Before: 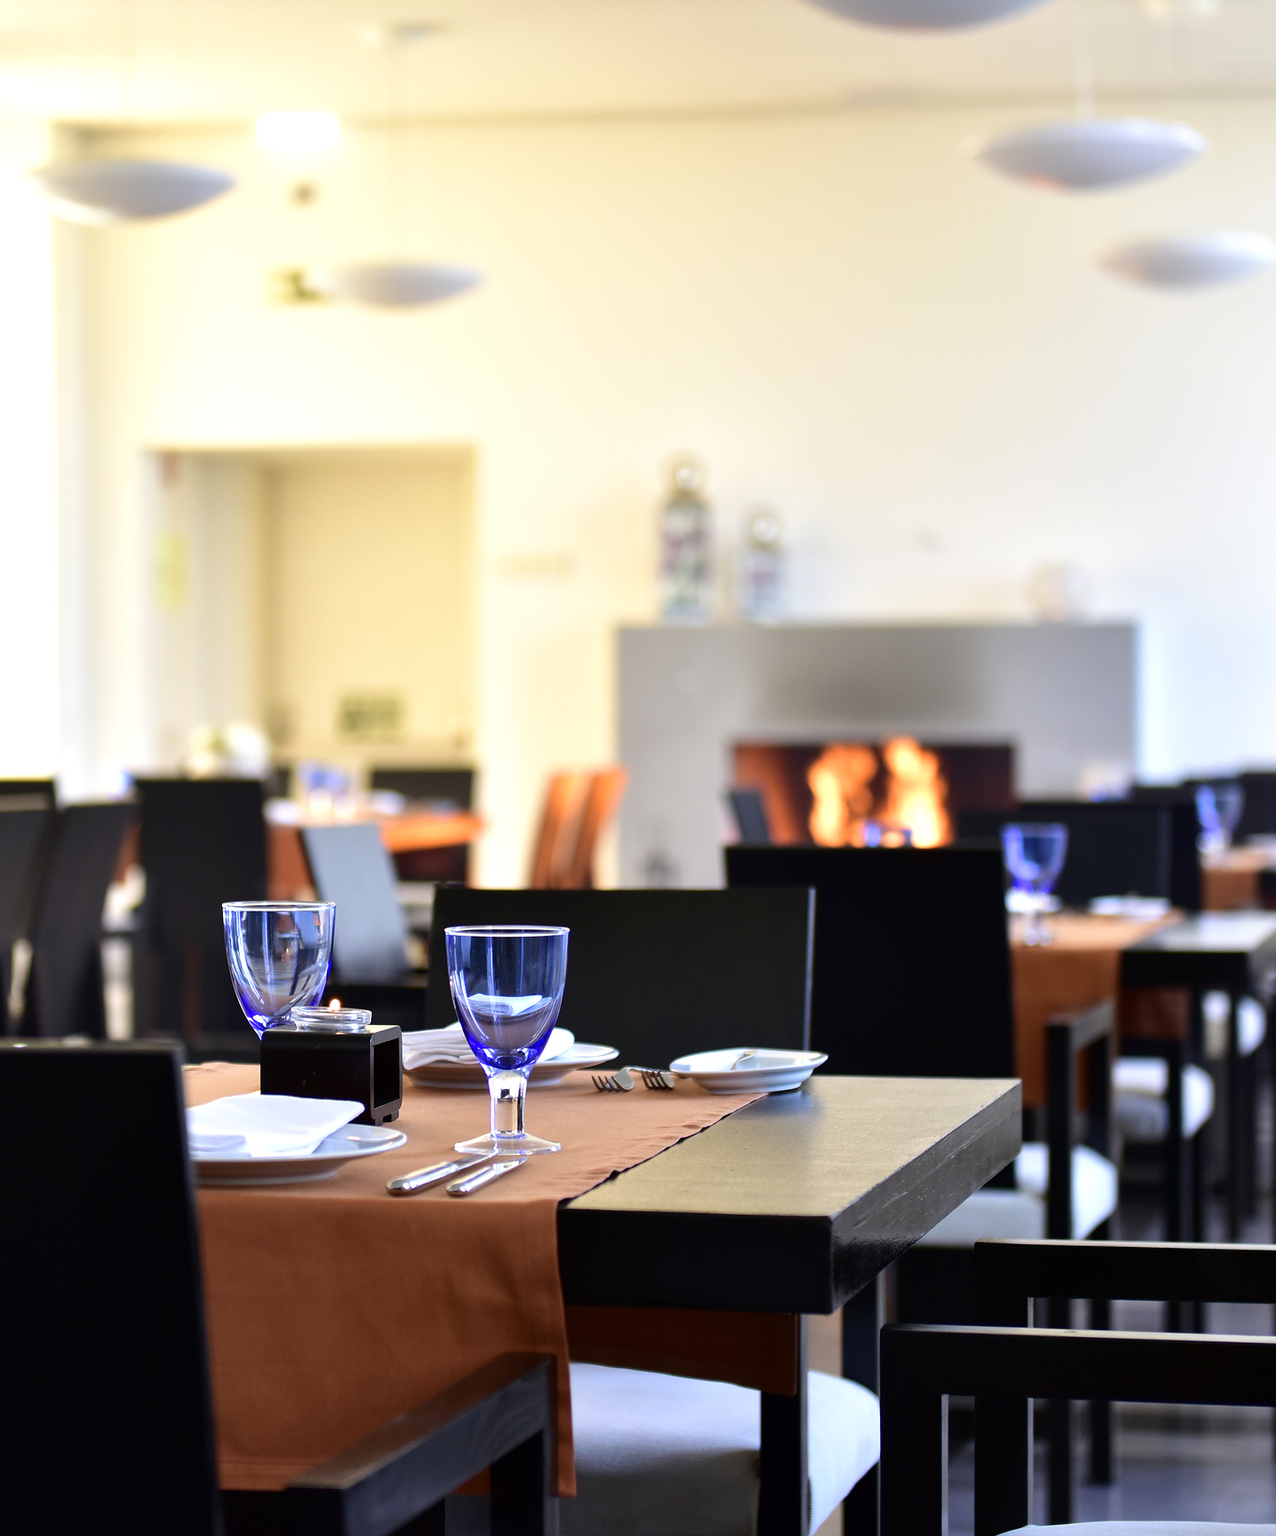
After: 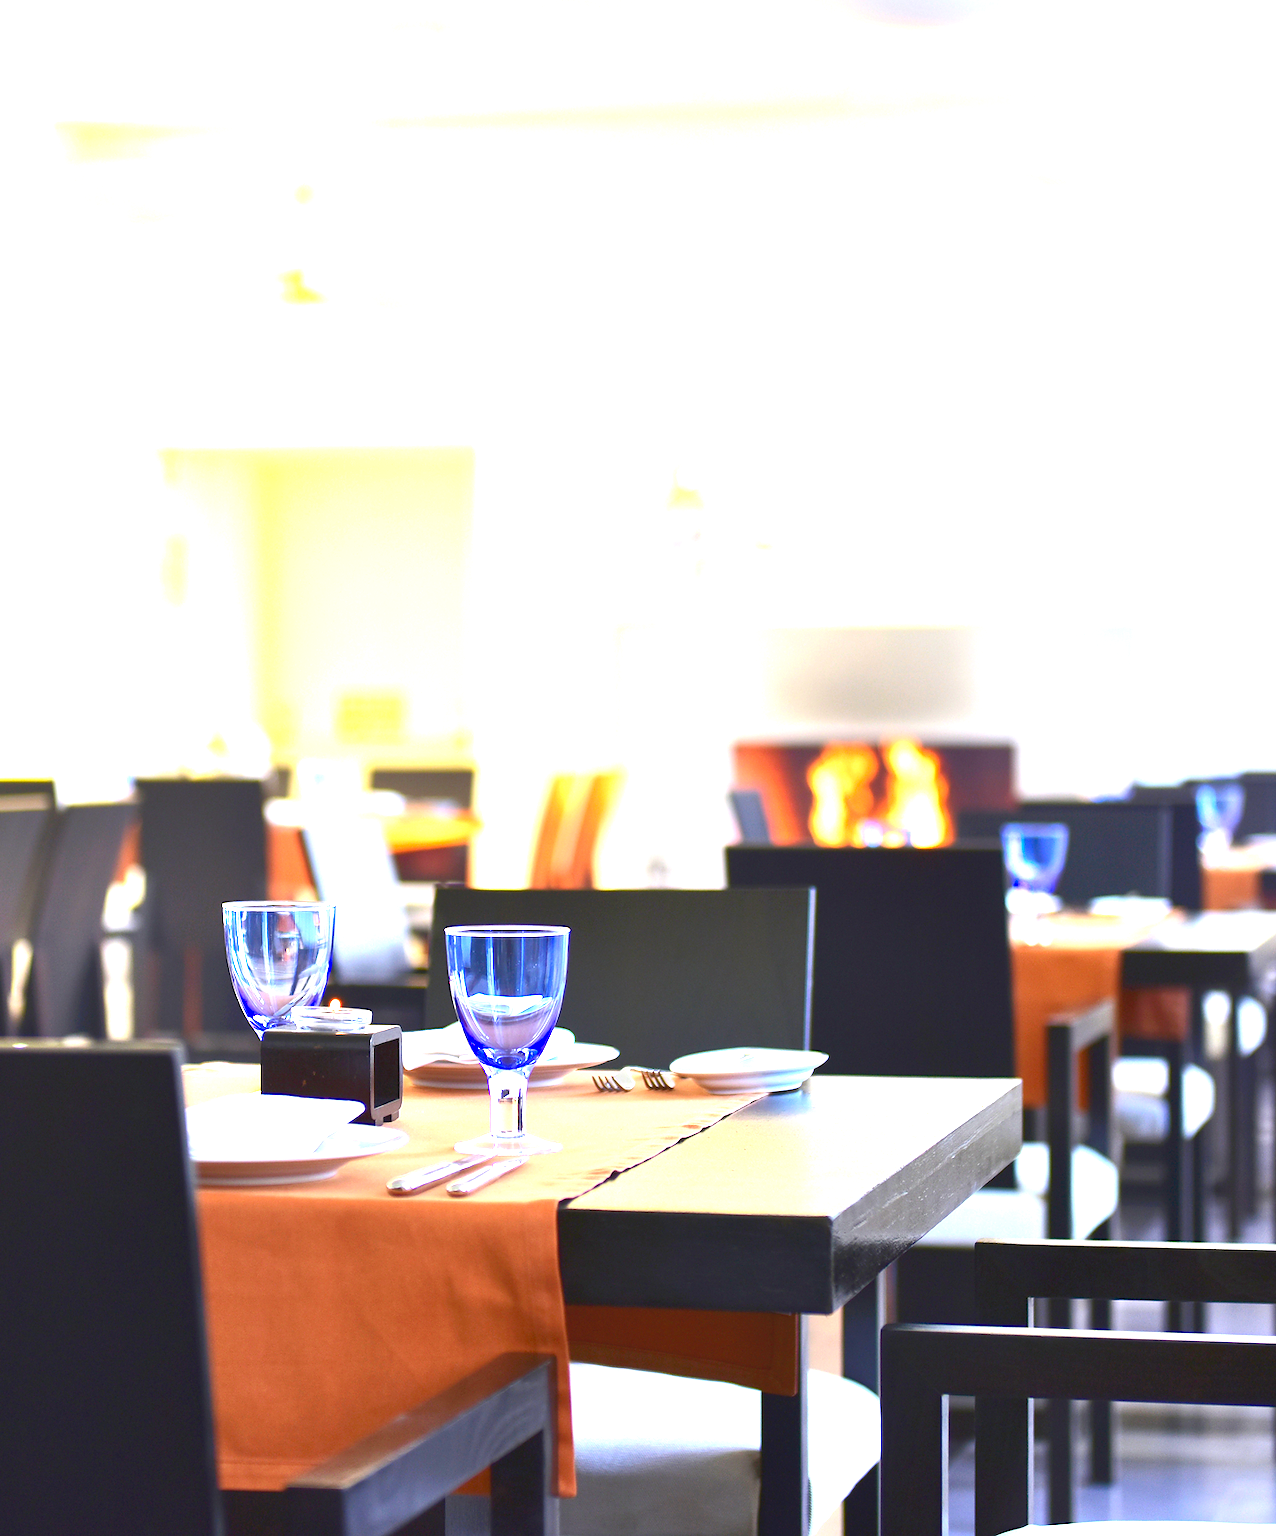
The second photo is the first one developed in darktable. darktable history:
exposure: black level correction 0, exposure 2.088 EV, compensate exposure bias true, compensate highlight preservation false
contrast brightness saturation: contrast -0.19, saturation 0.19
